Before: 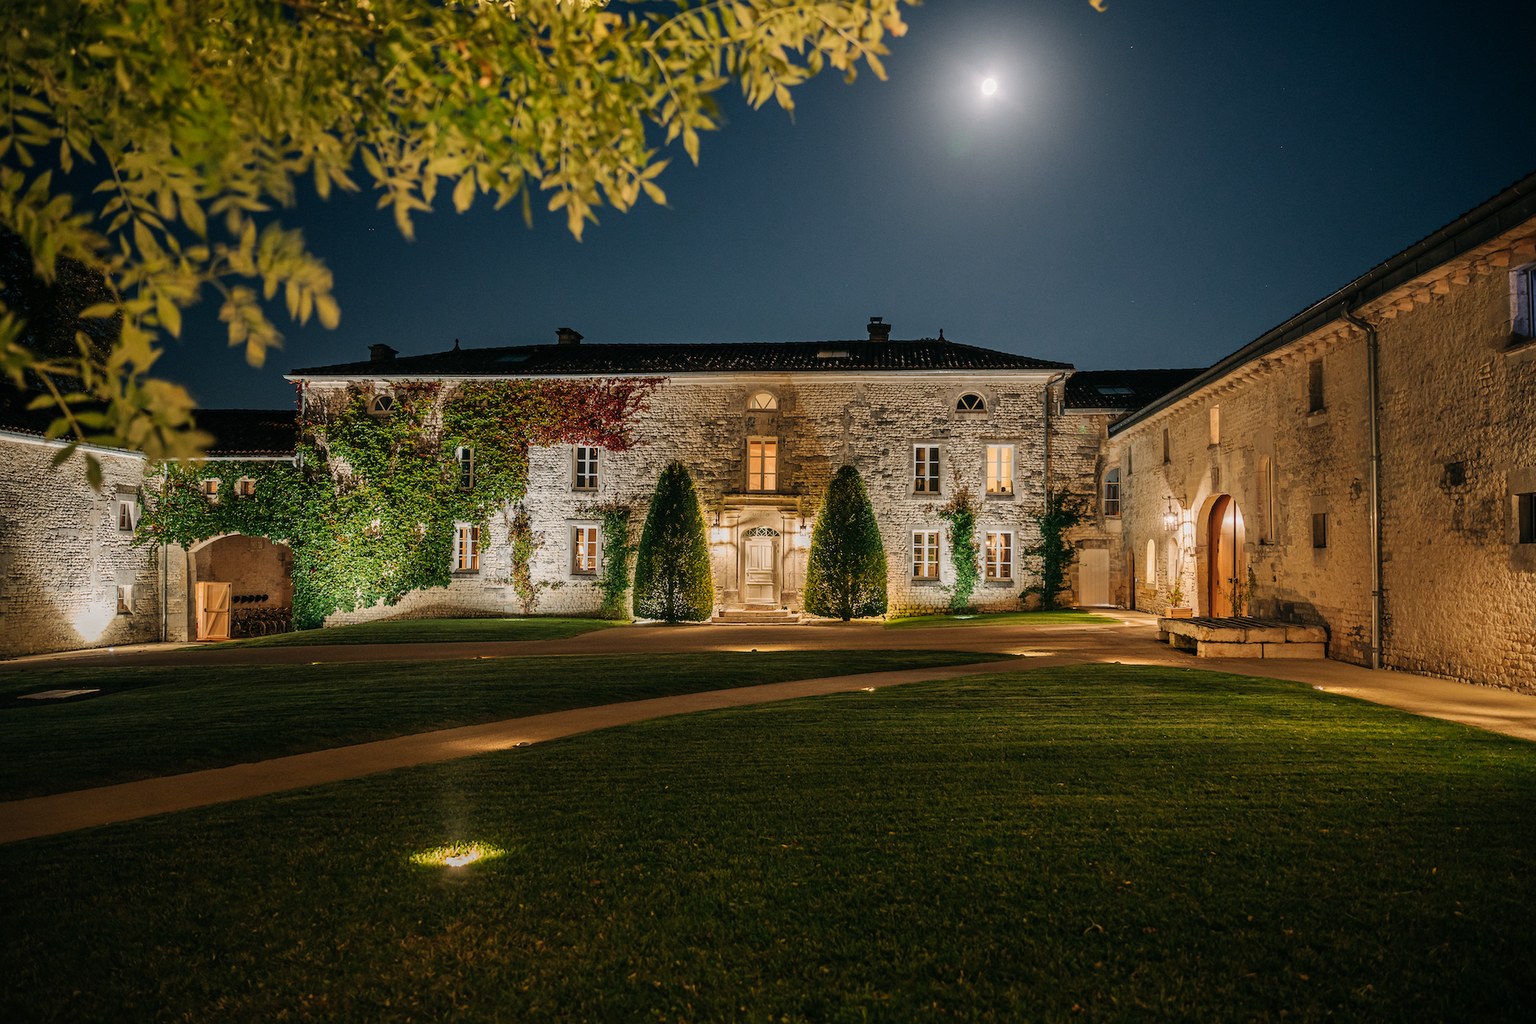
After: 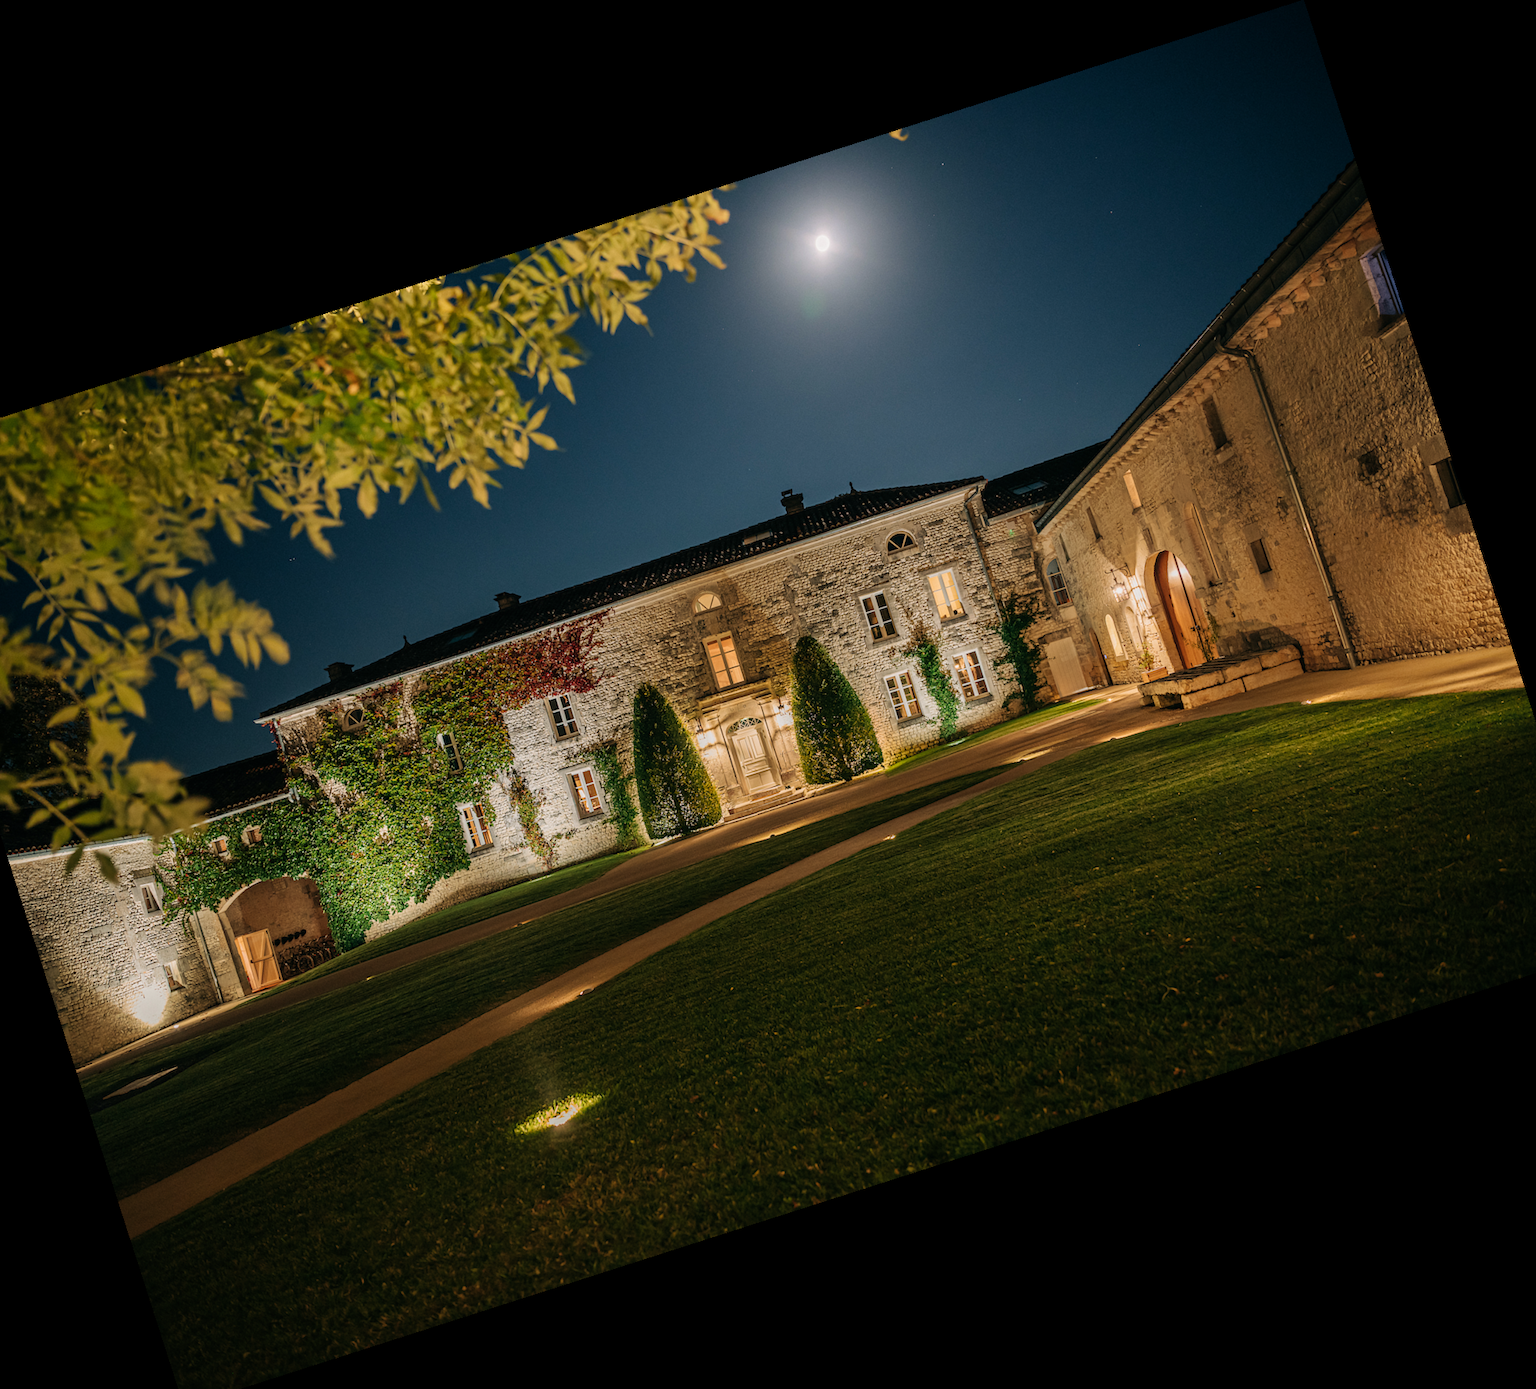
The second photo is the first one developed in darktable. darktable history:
crop and rotate: angle 17.8°, left 6.994%, right 4.111%, bottom 1.146%
exposure: exposure -0.04 EV, compensate highlight preservation false
velvia: on, module defaults
color calibration: illuminant same as pipeline (D50), adaptation XYZ, x 0.347, y 0.358, temperature 5007.69 K, saturation algorithm version 1 (2020)
